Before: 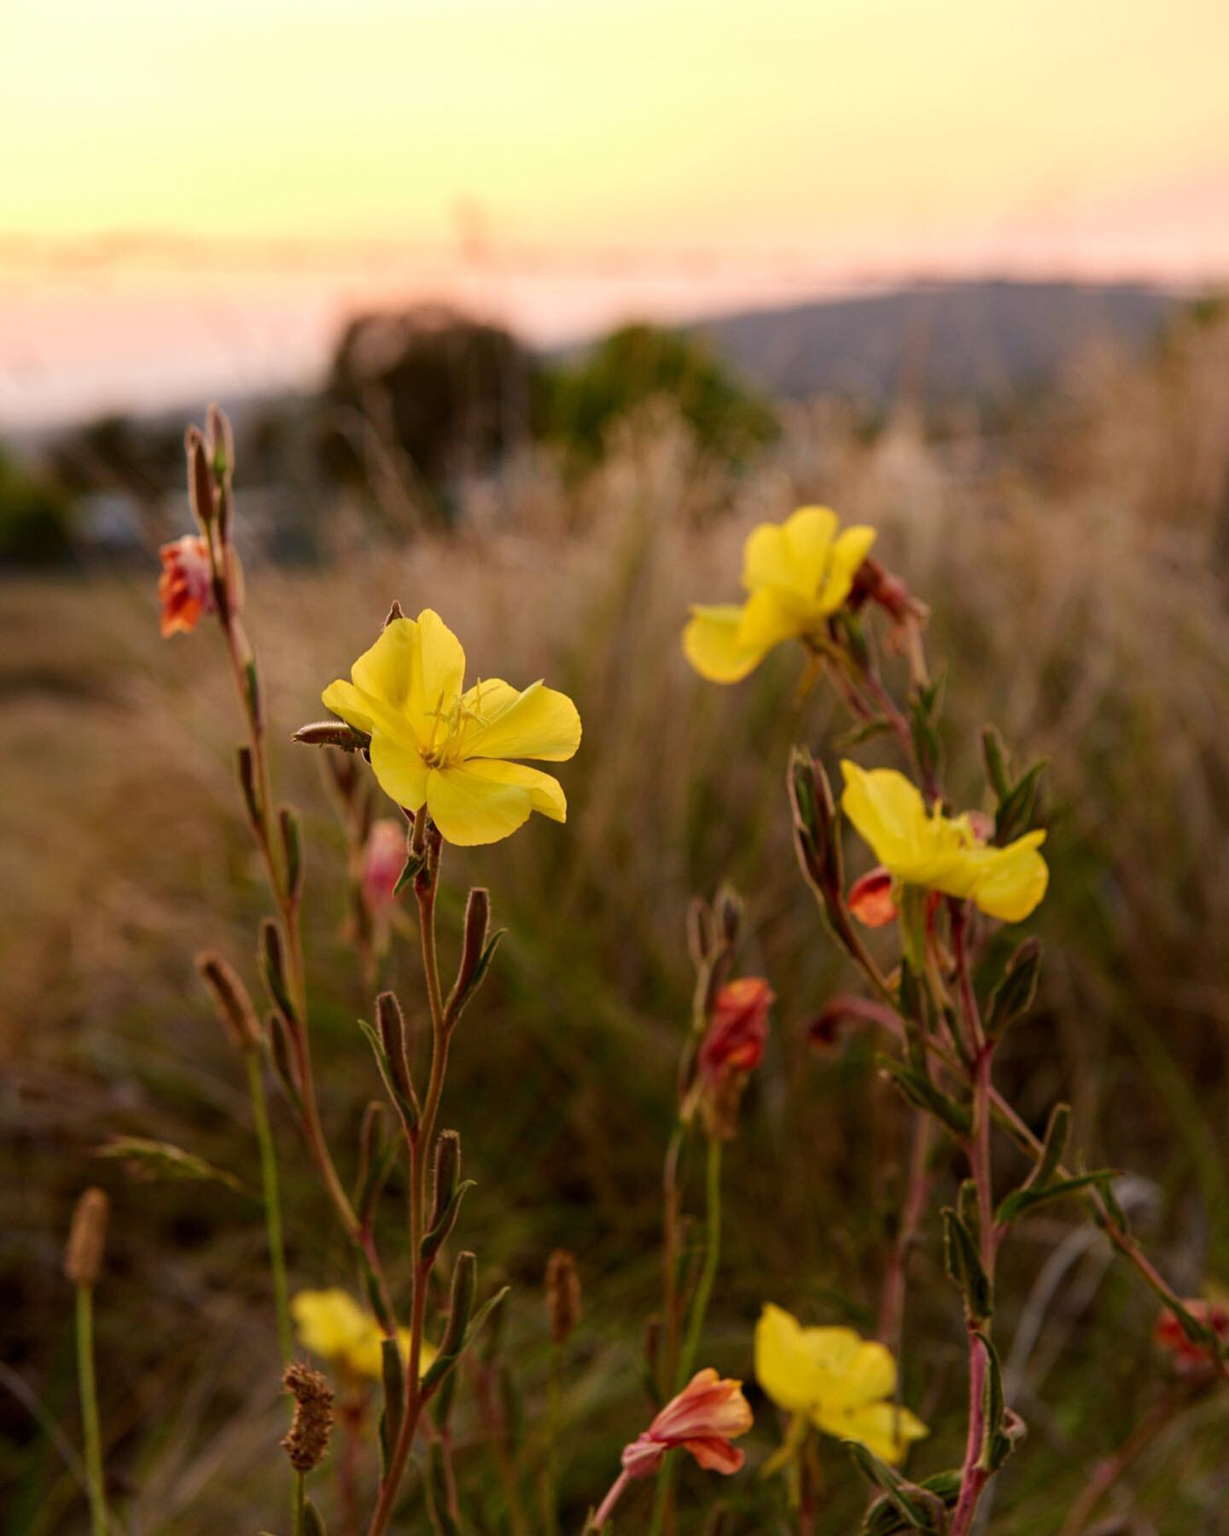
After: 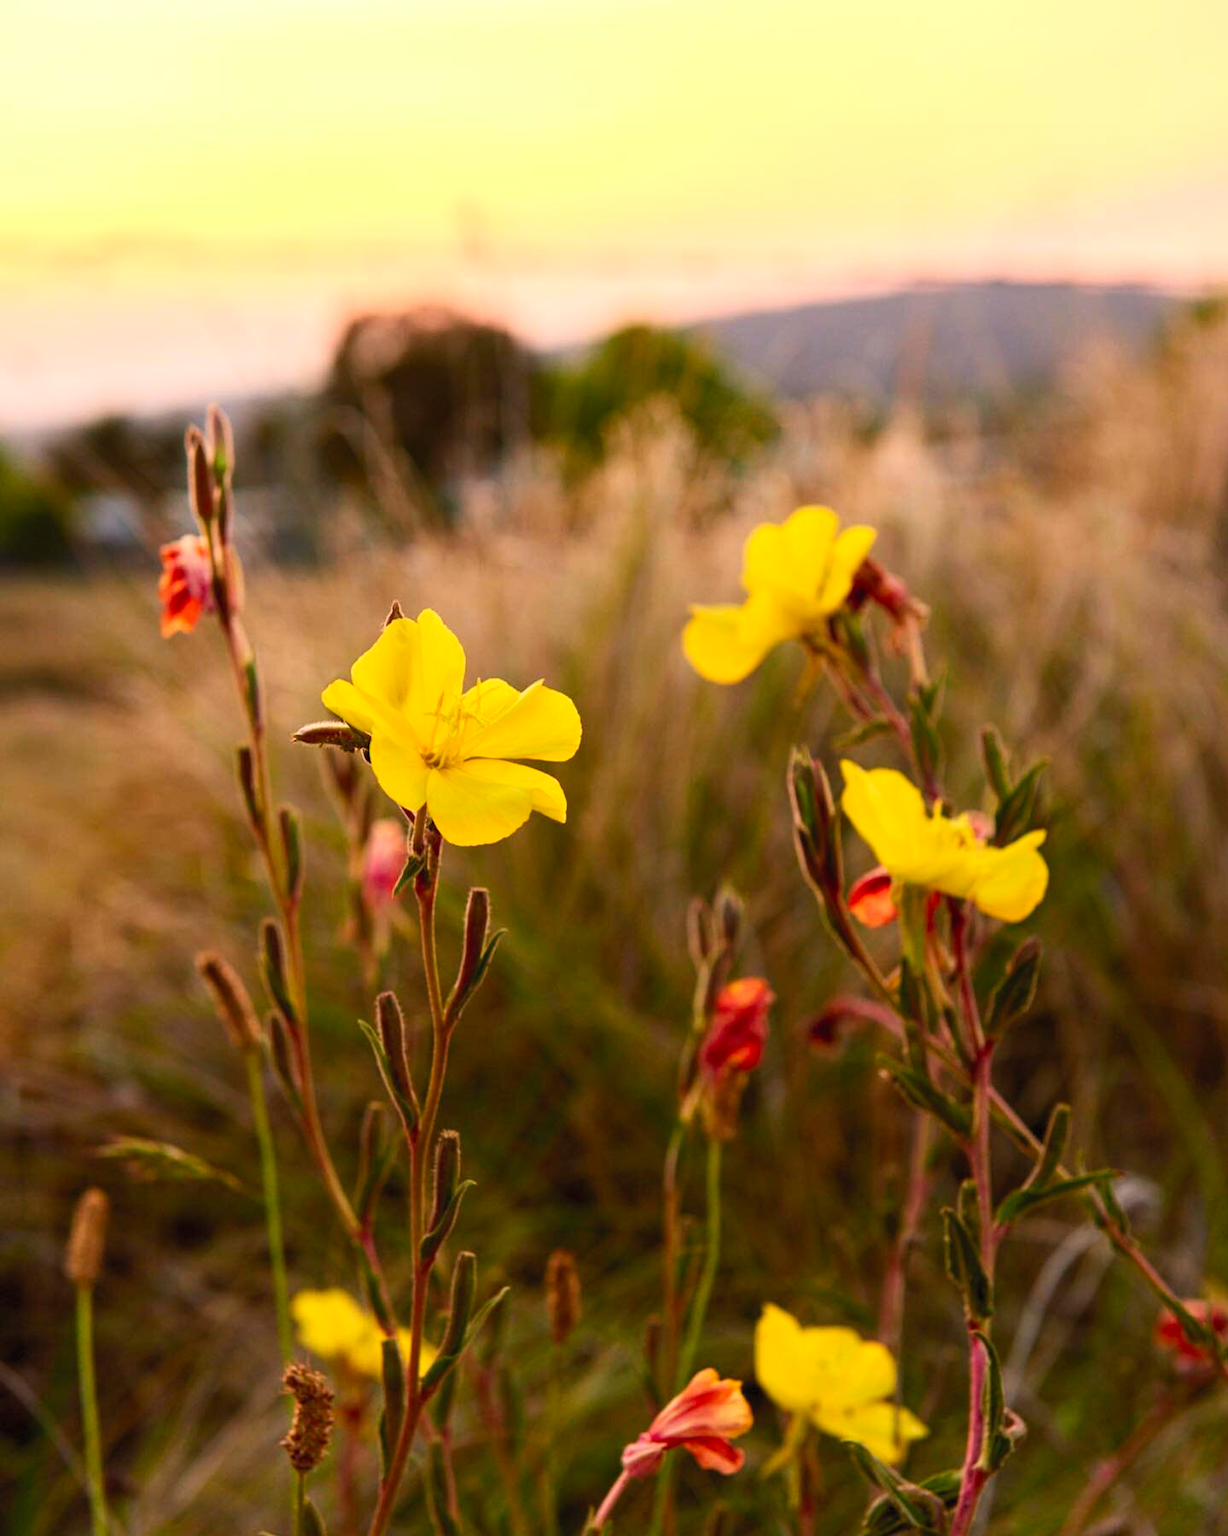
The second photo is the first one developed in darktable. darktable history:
contrast brightness saturation: contrast 0.238, brightness 0.241, saturation 0.375
